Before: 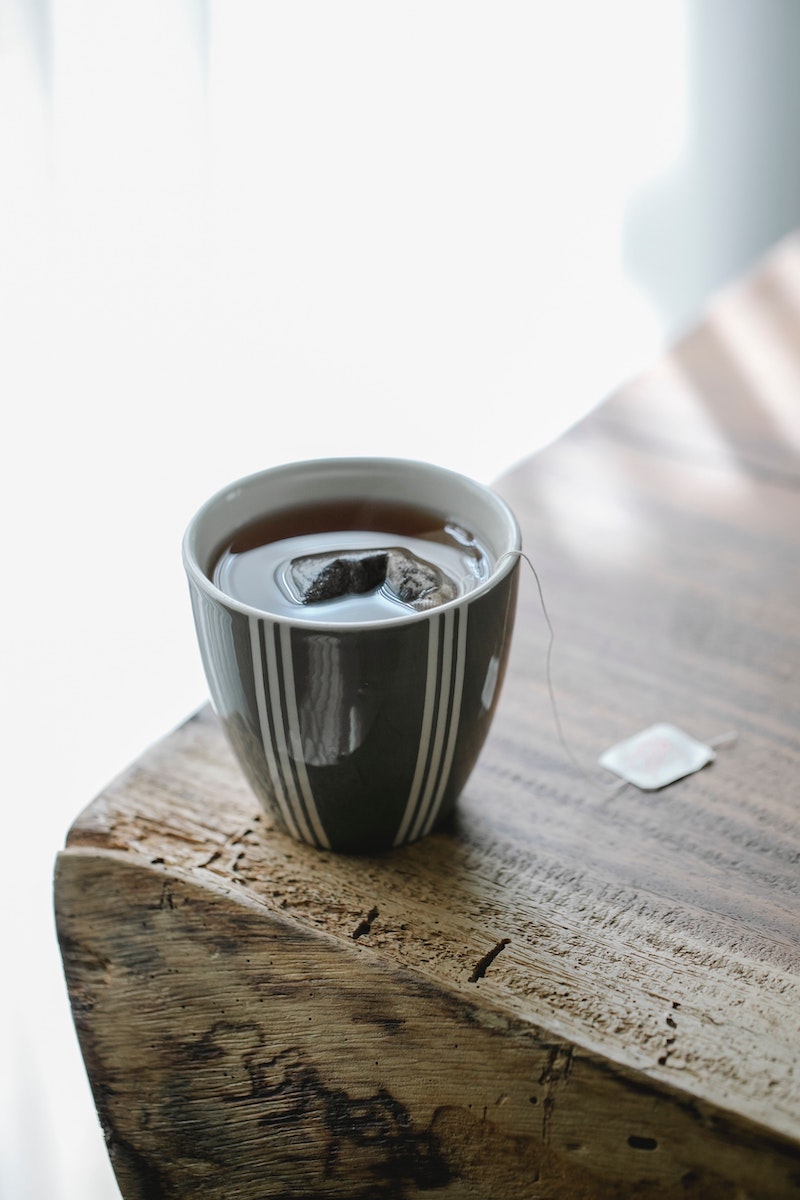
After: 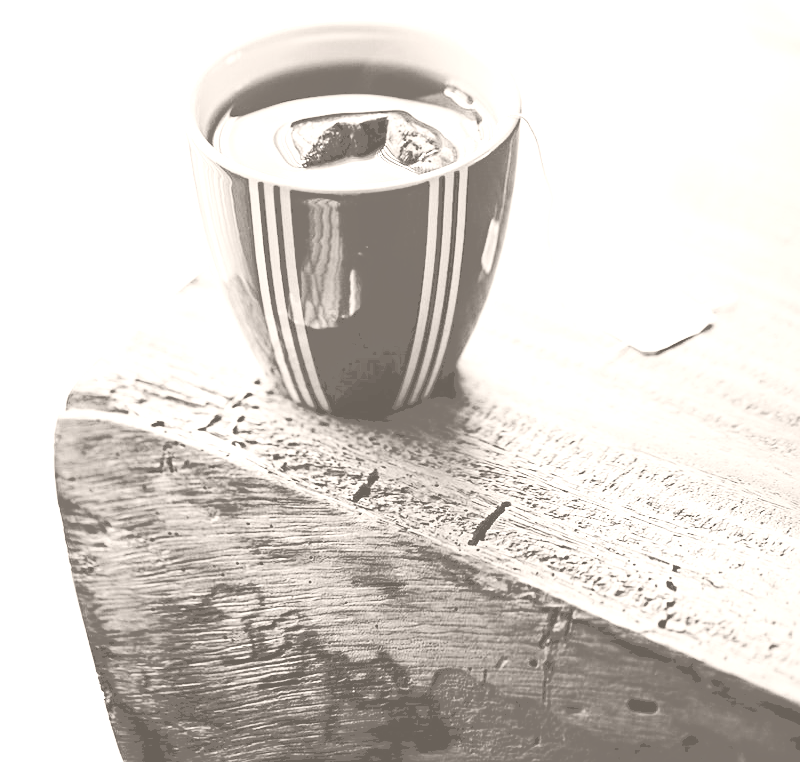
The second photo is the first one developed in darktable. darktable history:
filmic rgb: black relative exposure -4.42 EV, white relative exposure 6.58 EV, hardness 1.85, contrast 0.5
contrast brightness saturation: saturation -0.05
sharpen: radius 3.119
crop and rotate: top 36.435%
tone curve: curves: ch0 [(0, 0) (0.003, 0.178) (0.011, 0.177) (0.025, 0.177) (0.044, 0.178) (0.069, 0.178) (0.1, 0.18) (0.136, 0.183) (0.177, 0.199) (0.224, 0.227) (0.277, 0.278) (0.335, 0.357) (0.399, 0.449) (0.468, 0.546) (0.543, 0.65) (0.623, 0.724) (0.709, 0.804) (0.801, 0.868) (0.898, 0.921) (1, 1)], preserve colors none
colorize: hue 34.49°, saturation 35.33%, source mix 100%, lightness 55%, version 1
